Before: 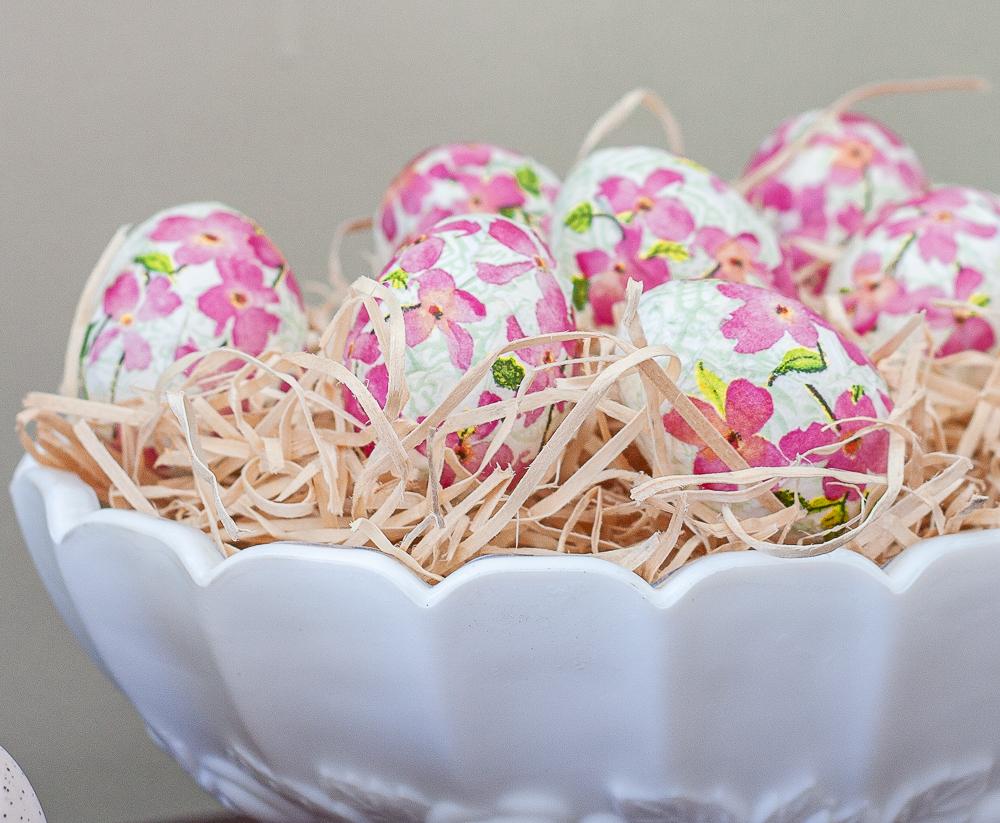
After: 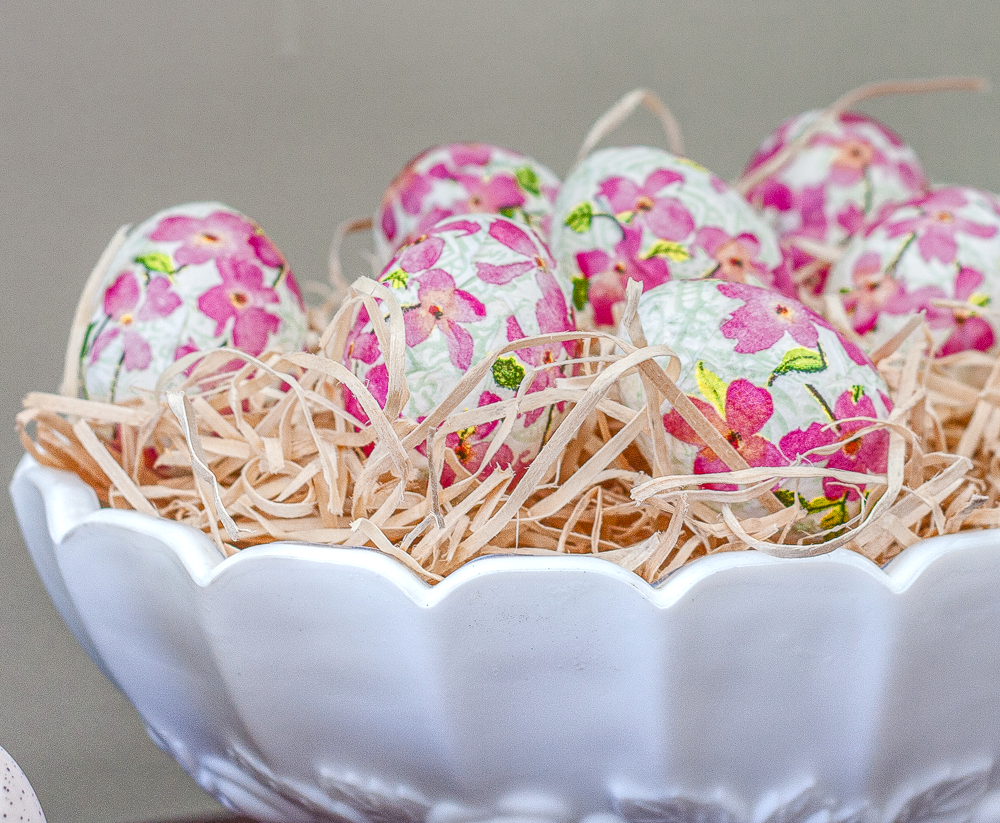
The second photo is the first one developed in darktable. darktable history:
graduated density: on, module defaults
color balance rgb: linear chroma grading › shadows 32%, linear chroma grading › global chroma -2%, linear chroma grading › mid-tones 4%, perceptual saturation grading › global saturation -2%, perceptual saturation grading › highlights -8%, perceptual saturation grading › mid-tones 8%, perceptual saturation grading › shadows 4%, perceptual brilliance grading › highlights 8%, perceptual brilliance grading › mid-tones 4%, perceptual brilliance grading › shadows 2%, global vibrance 16%, saturation formula JzAzBz (2021)
local contrast: highlights 74%, shadows 55%, detail 176%, midtone range 0.207
